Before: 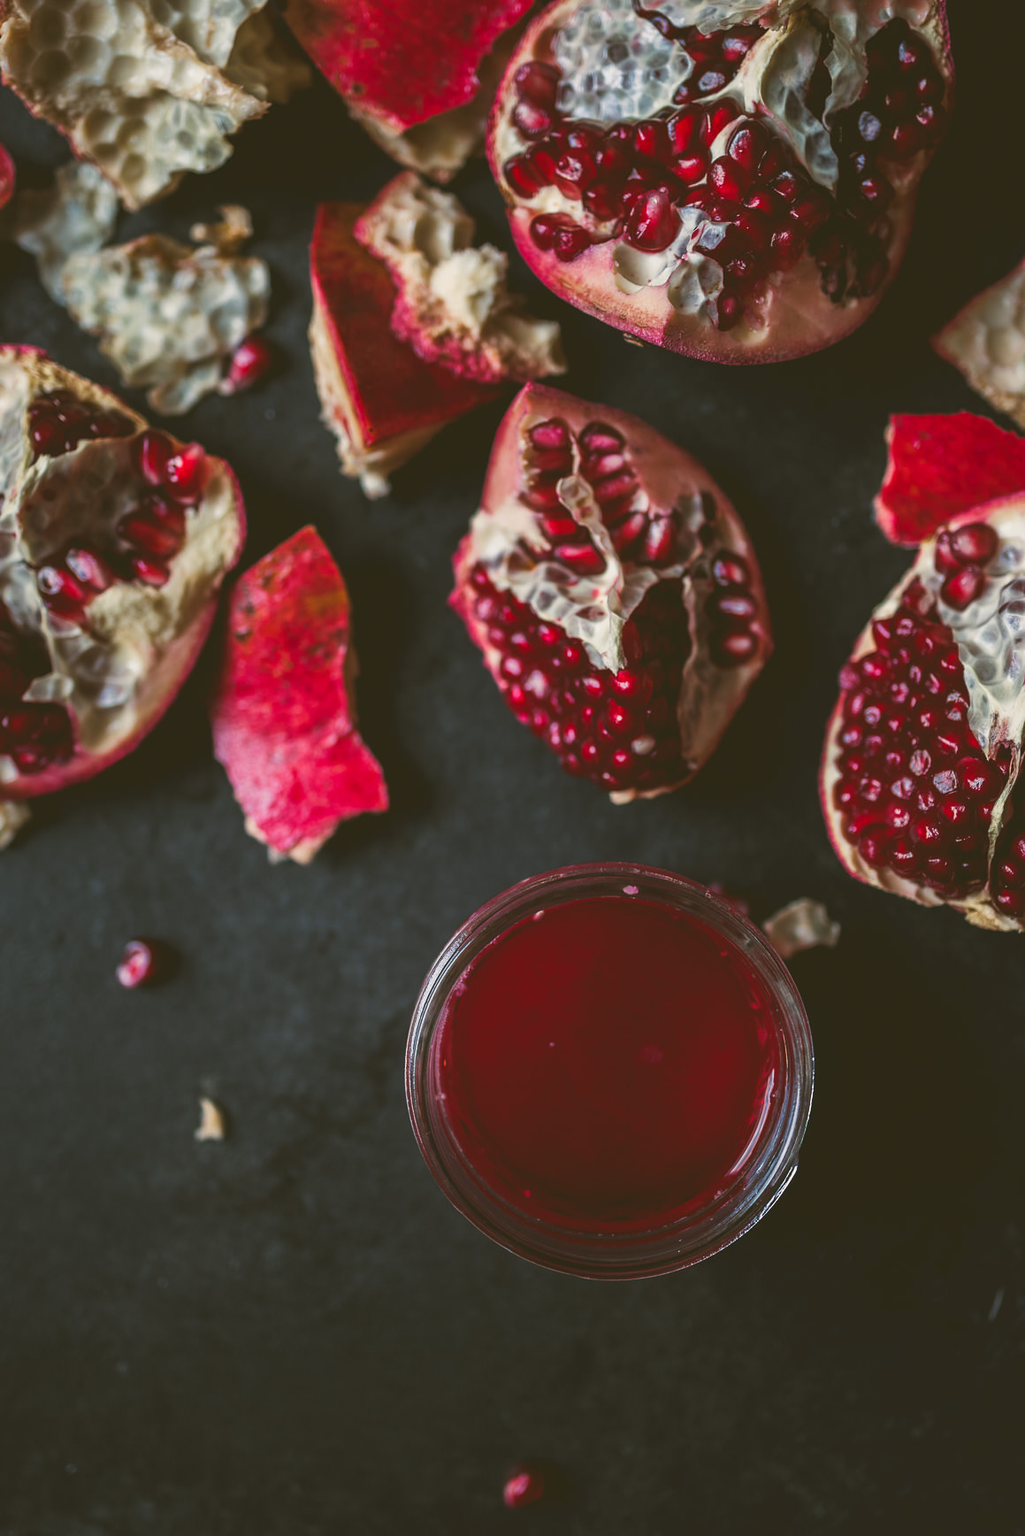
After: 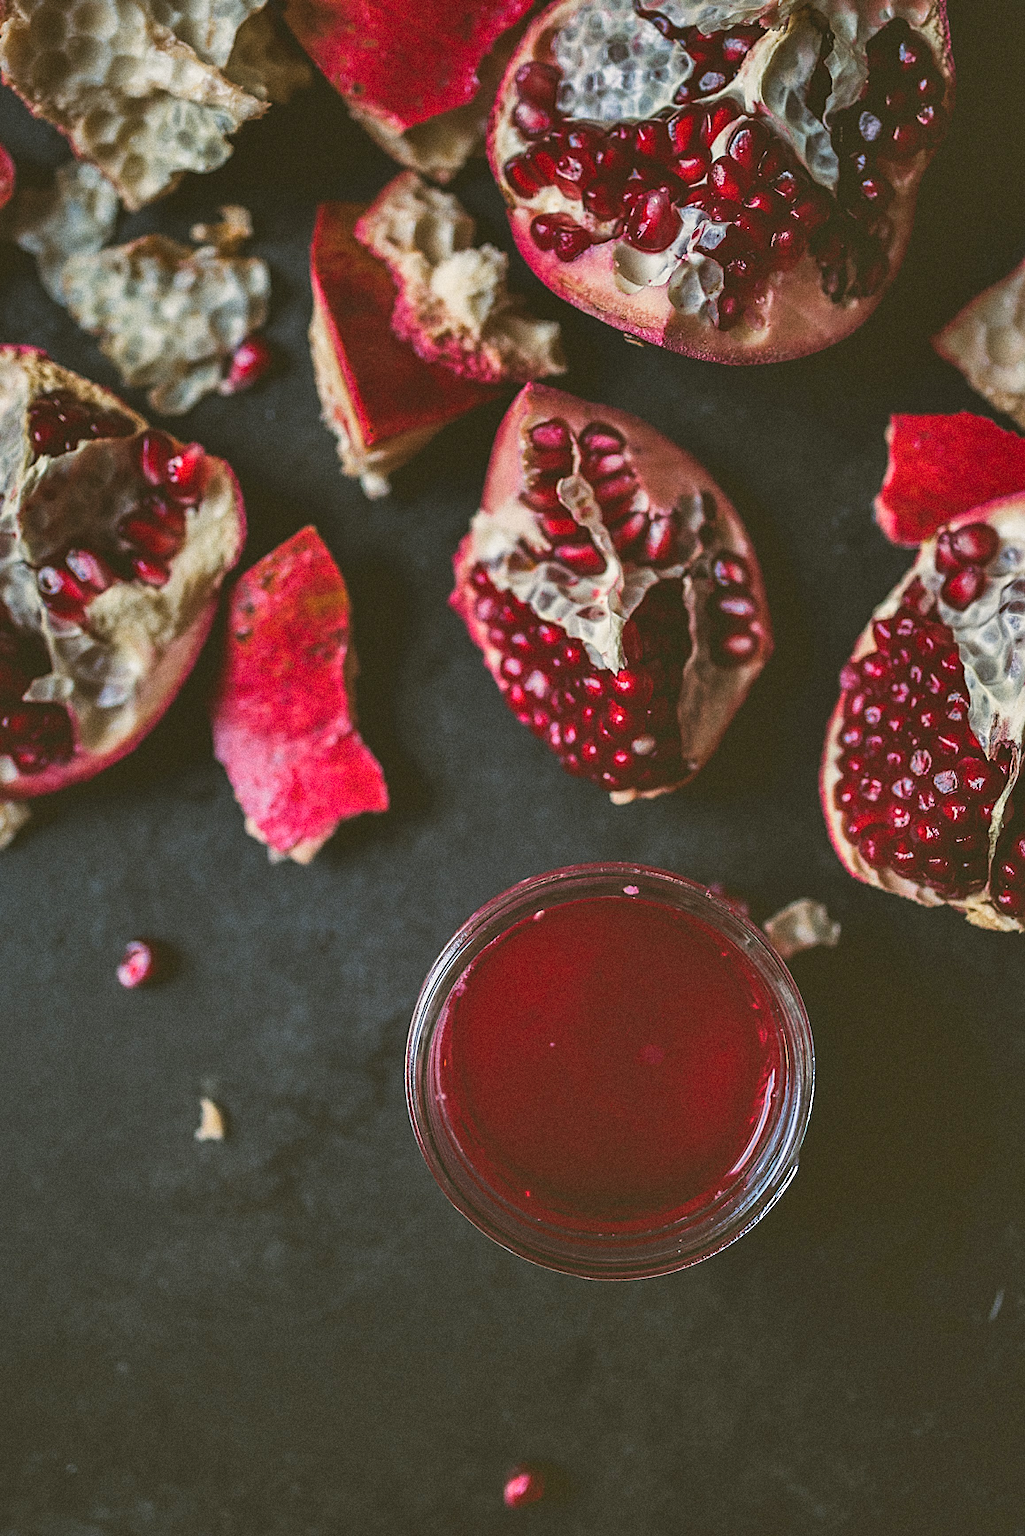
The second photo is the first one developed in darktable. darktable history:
sharpen: on, module defaults
shadows and highlights: soften with gaussian
grain: coarseness 9.61 ISO, strength 35.62%
